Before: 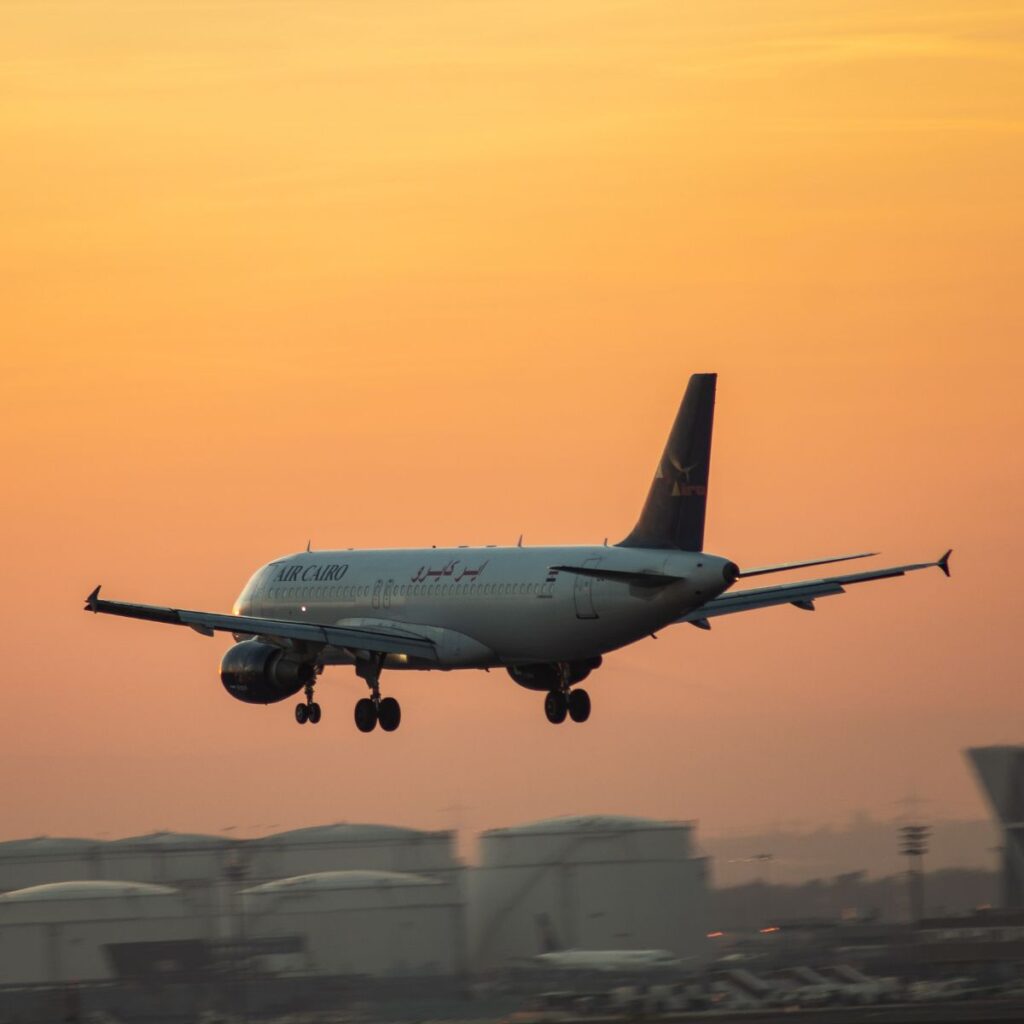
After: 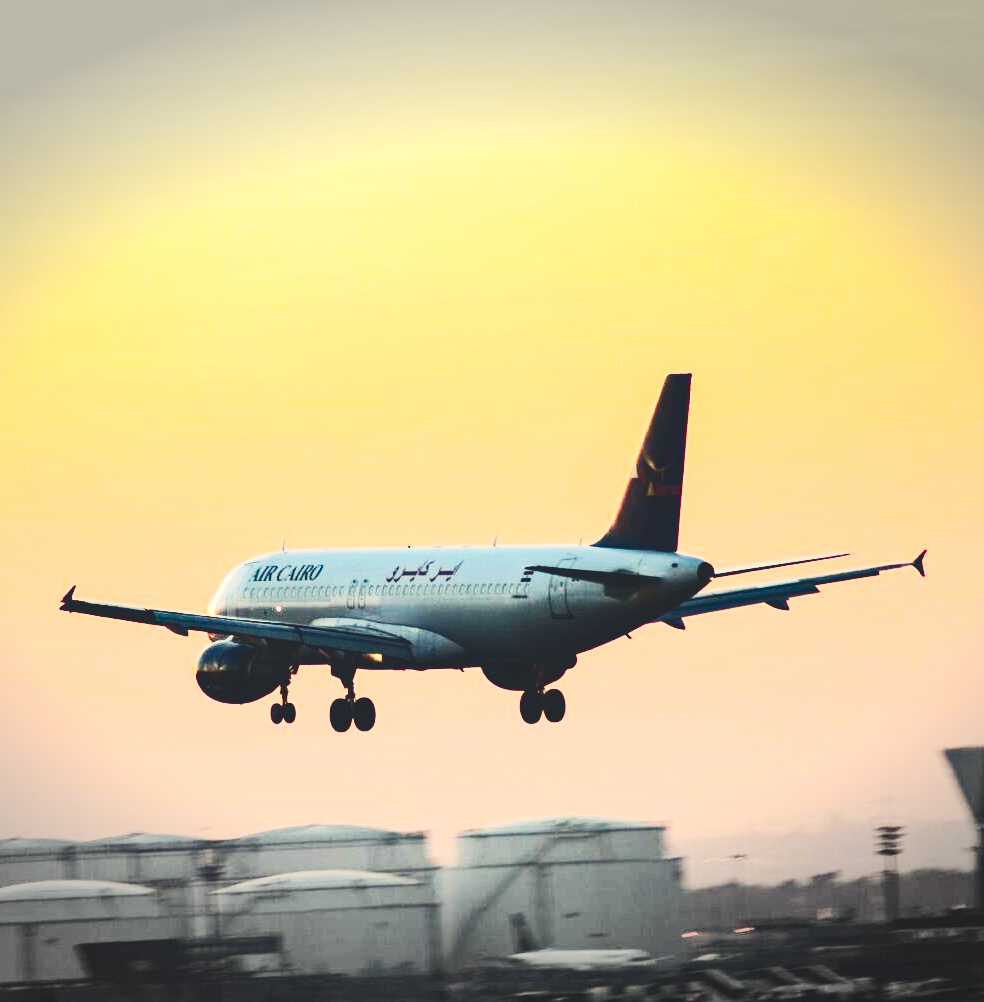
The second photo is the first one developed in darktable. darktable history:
tone equalizer: -8 EV -0.538 EV, -7 EV -0.34 EV, -6 EV -0.119 EV, -5 EV 0.402 EV, -4 EV 0.951 EV, -3 EV 0.819 EV, -2 EV -0.006 EV, -1 EV 0.14 EV, +0 EV -0.023 EV, edges refinement/feathering 500, mask exposure compensation -1.57 EV, preserve details no
haze removal: compatibility mode true, adaptive false
shadows and highlights: shadows 12.52, white point adjustment 1.27, highlights -2.05, soften with gaussian
color correction: highlights a* 0.485, highlights b* 2.71, shadows a* -1.38, shadows b* -4.09
tone curve: curves: ch0 [(0, 0) (0.003, 0.156) (0.011, 0.156) (0.025, 0.157) (0.044, 0.164) (0.069, 0.172) (0.1, 0.181) (0.136, 0.191) (0.177, 0.214) (0.224, 0.245) (0.277, 0.285) (0.335, 0.333) (0.399, 0.387) (0.468, 0.471) (0.543, 0.556) (0.623, 0.648) (0.709, 0.734) (0.801, 0.809) (0.898, 0.891) (1, 1)], color space Lab, independent channels, preserve colors none
vignetting: fall-off start 101%, brightness -0.451, saturation -0.688, width/height ratio 1.306
crop and rotate: left 2.526%, right 1.335%, bottom 2.105%
base curve: curves: ch0 [(0, 0) (0.007, 0.004) (0.027, 0.03) (0.046, 0.07) (0.207, 0.54) (0.442, 0.872) (0.673, 0.972) (1, 1)], preserve colors none
